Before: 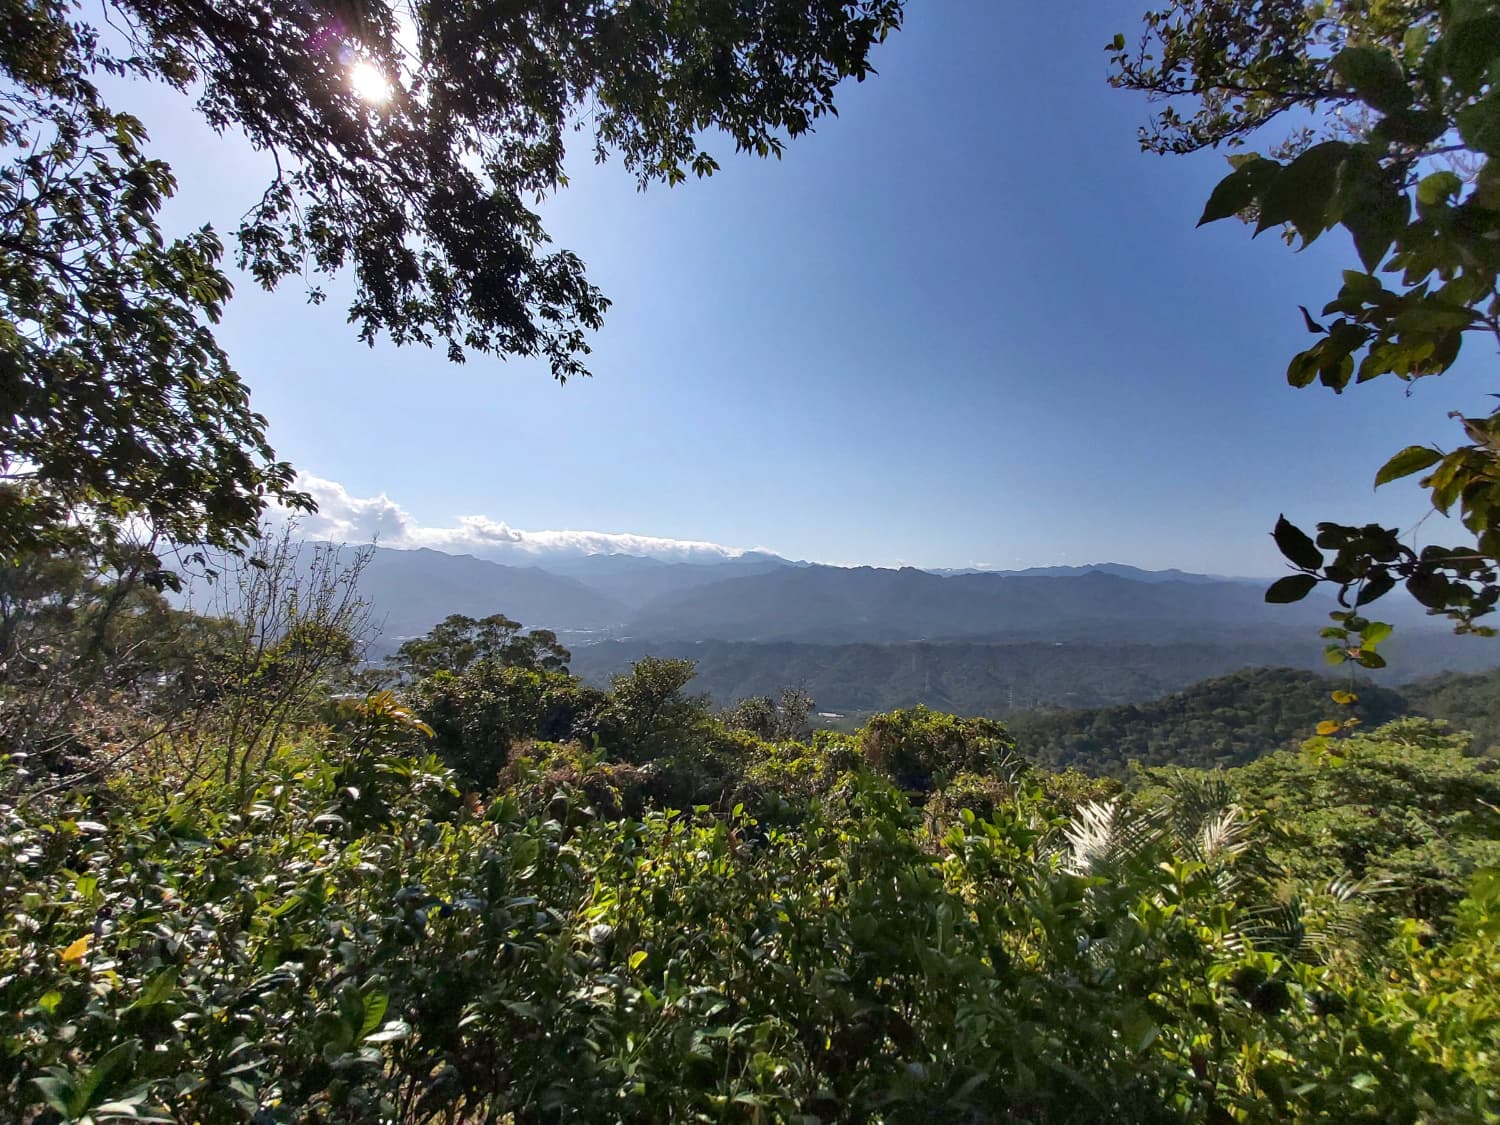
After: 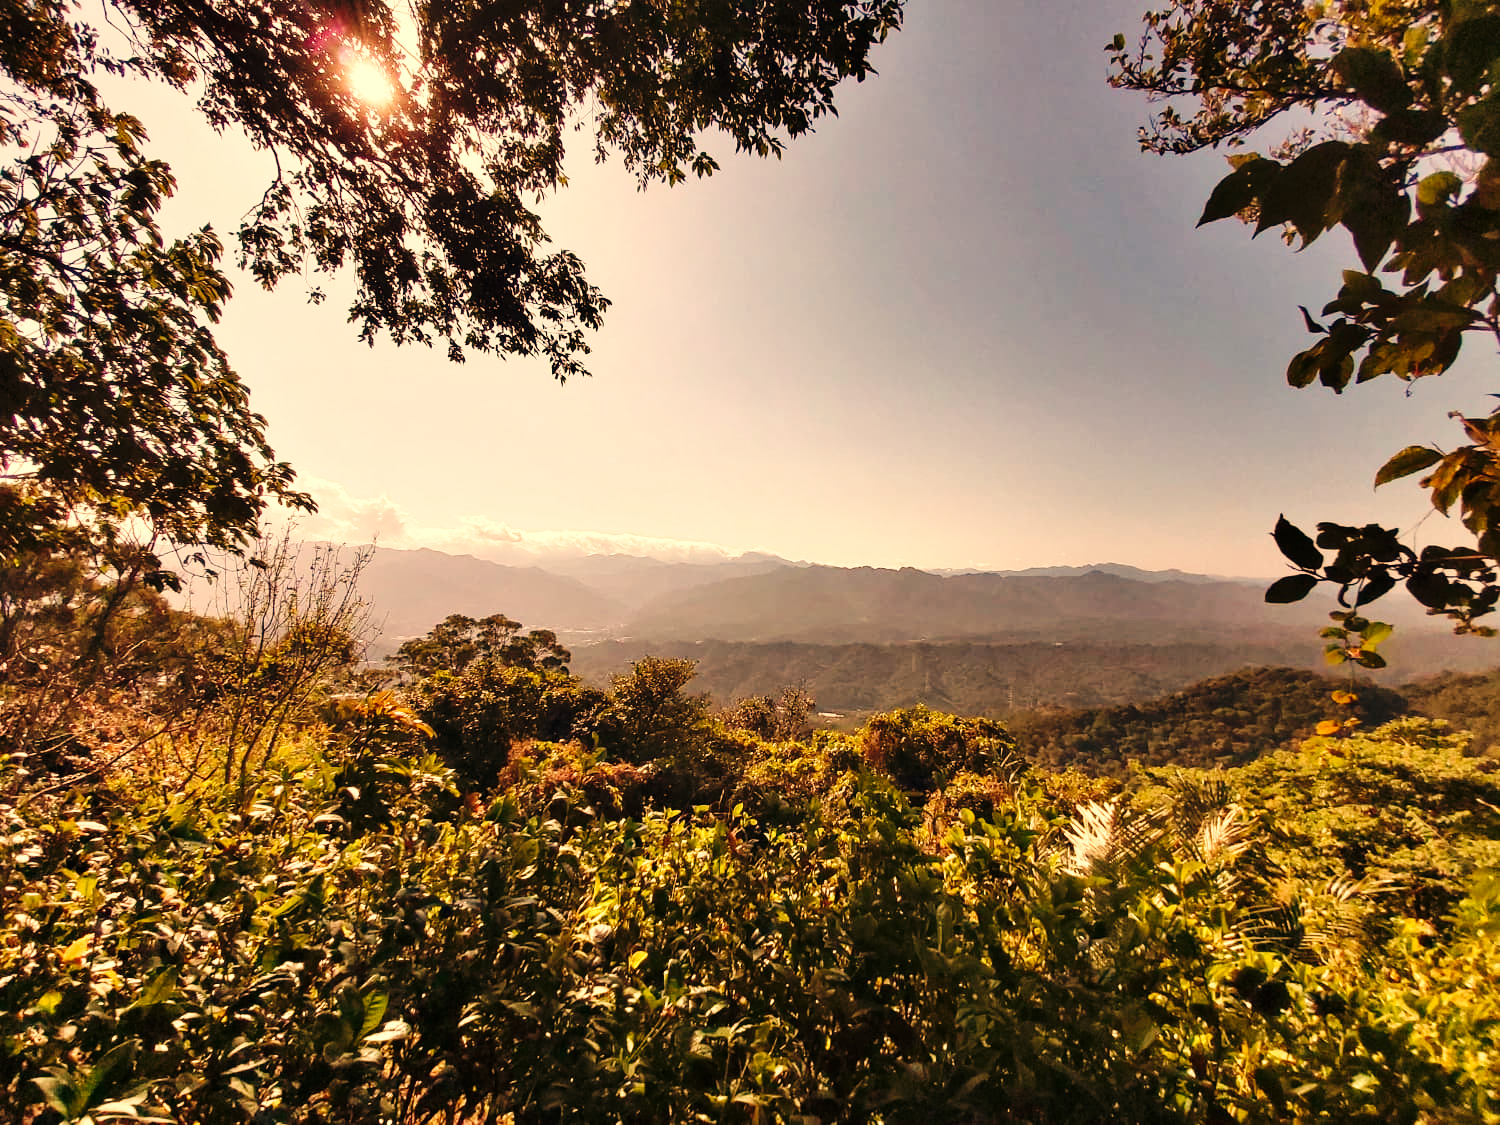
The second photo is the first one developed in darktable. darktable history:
base curve: curves: ch0 [(0, 0) (0.036, 0.025) (0.121, 0.166) (0.206, 0.329) (0.605, 0.79) (1, 1)], preserve colors none
contrast brightness saturation: saturation -0.05
white balance: red 1.467, blue 0.684
